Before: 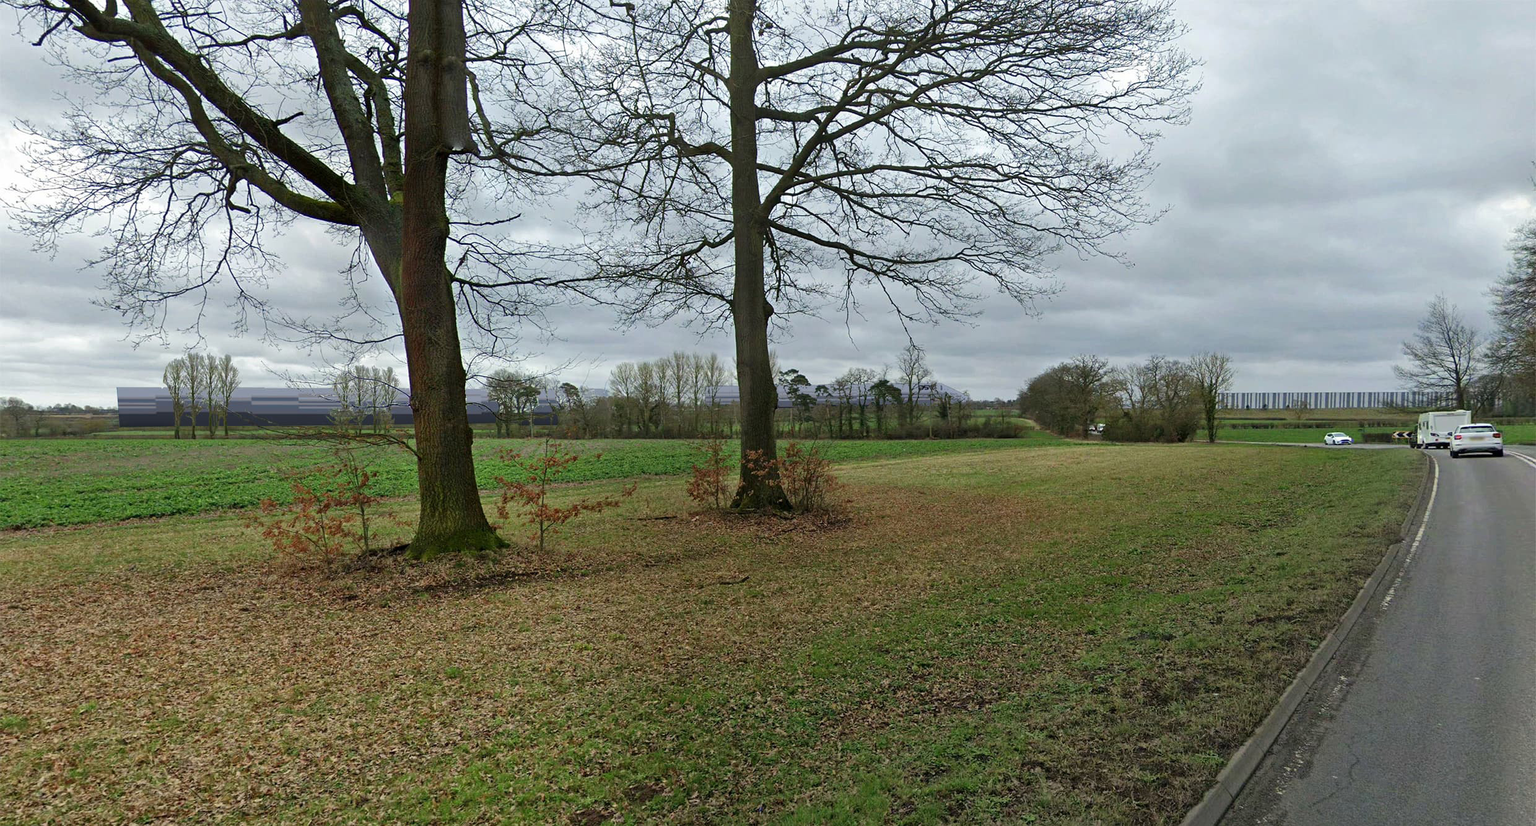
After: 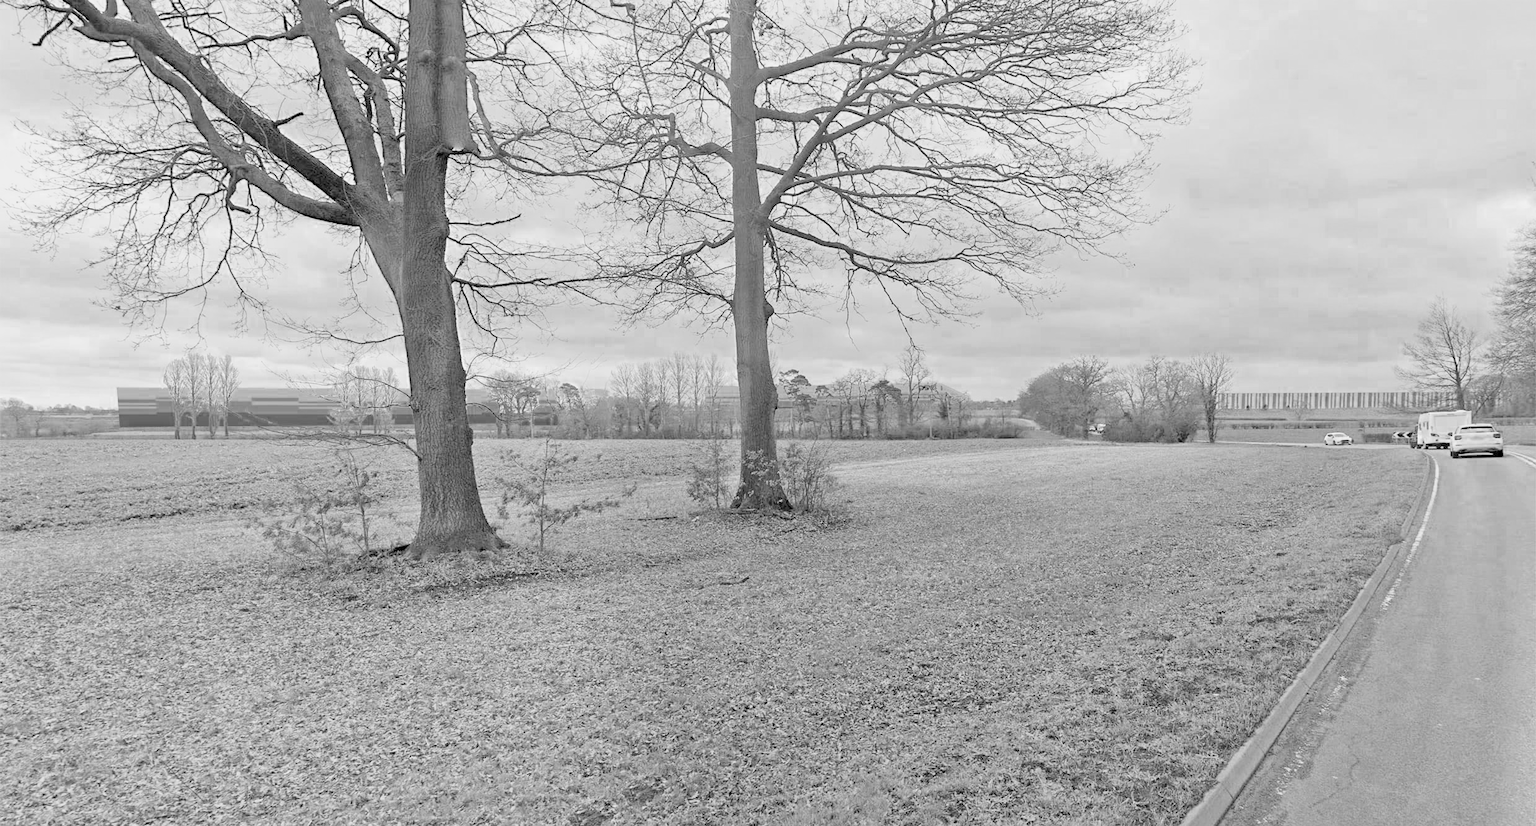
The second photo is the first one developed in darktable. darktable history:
filmic rgb: middle gray luminance 2.5%, black relative exposure -10 EV, white relative exposure 7 EV, threshold 6 EV, dynamic range scaling 10%, target black luminance 0%, hardness 3.19, latitude 44.39%, contrast 0.682, highlights saturation mix 5%, shadows ↔ highlights balance 13.63%, add noise in highlights 0, color science v3 (2019), use custom middle-gray values true, iterations of high-quality reconstruction 0, contrast in highlights soft, enable highlight reconstruction true
monochrome: on, module defaults
color balance rgb: linear chroma grading › global chroma 9%, perceptual saturation grading › global saturation 36%, perceptual saturation grading › shadows 35%, perceptual brilliance grading › global brilliance 15%, perceptual brilliance grading › shadows -35%, global vibrance 15%
tone equalizer: -8 EV 0.25 EV, -7 EV 0.417 EV, -6 EV 0.417 EV, -5 EV 0.25 EV, -3 EV -0.25 EV, -2 EV -0.417 EV, -1 EV -0.417 EV, +0 EV -0.25 EV, edges refinement/feathering 500, mask exposure compensation -1.57 EV, preserve details guided filter
white balance: red 1.066, blue 1.119
